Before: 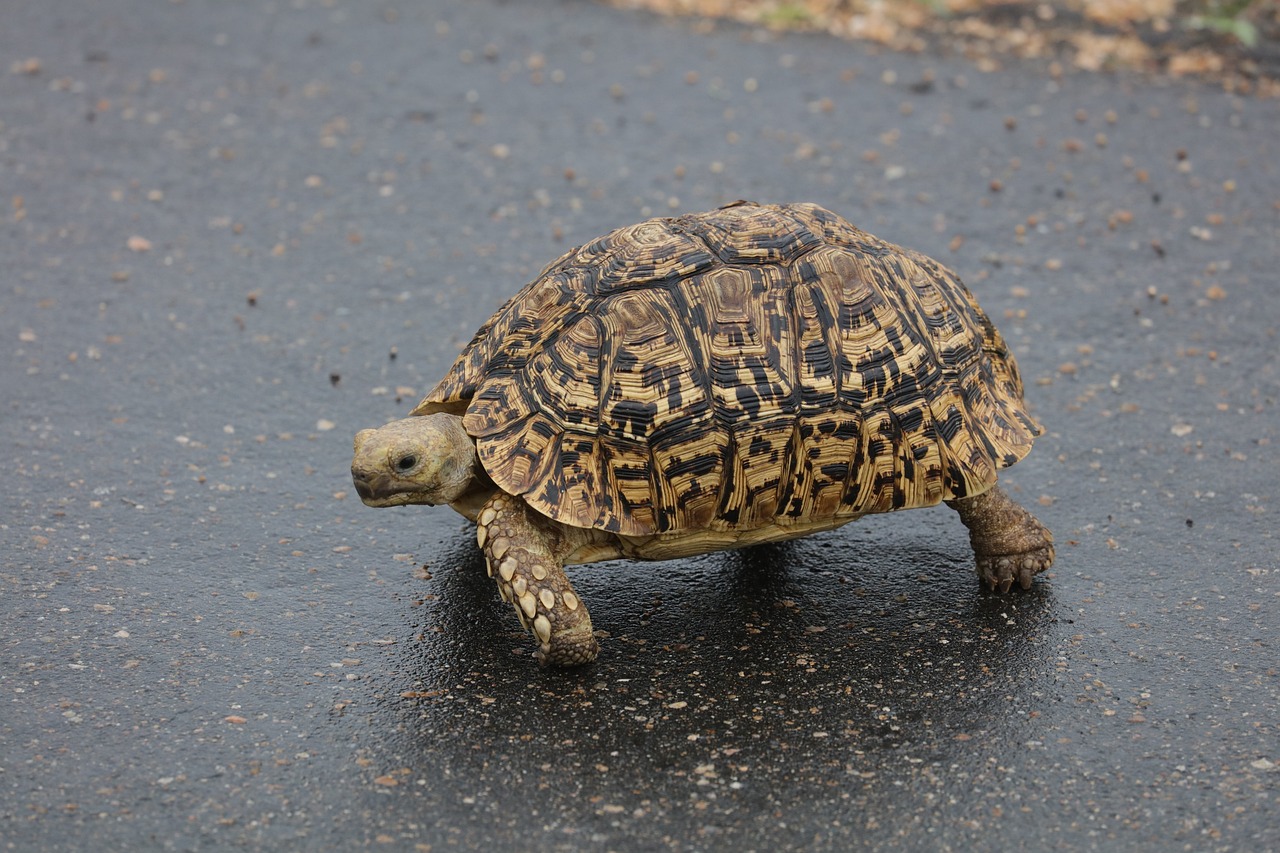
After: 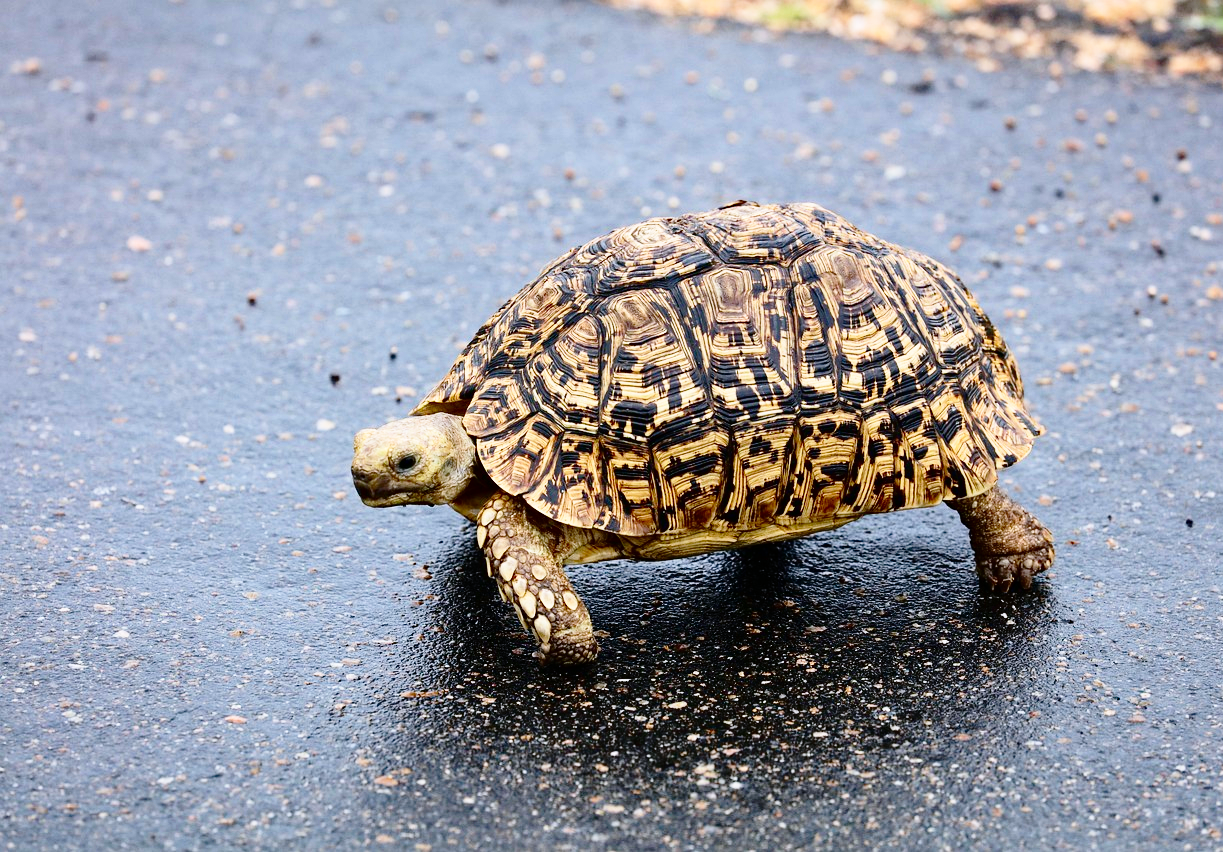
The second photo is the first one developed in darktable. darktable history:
crop: right 4.397%, bottom 0.027%
exposure: exposure 2.25 EV, compensate highlight preservation false
contrast brightness saturation: contrast 0.223, brightness -0.182, saturation 0.236
color calibration: illuminant as shot in camera, x 0.358, y 0.373, temperature 4628.91 K
base curve: curves: ch0 [(0, 0) (0.028, 0.03) (0.121, 0.232) (0.46, 0.748) (0.859, 0.968) (1, 1)], preserve colors none
tone equalizer: -8 EV -1.96 EV, -7 EV -1.96 EV, -6 EV -1.99 EV, -5 EV -1.98 EV, -4 EV -1.99 EV, -3 EV -1.97 EV, -2 EV -1.98 EV, -1 EV -1.63 EV, +0 EV -1.99 EV
haze removal: compatibility mode true, adaptive false
